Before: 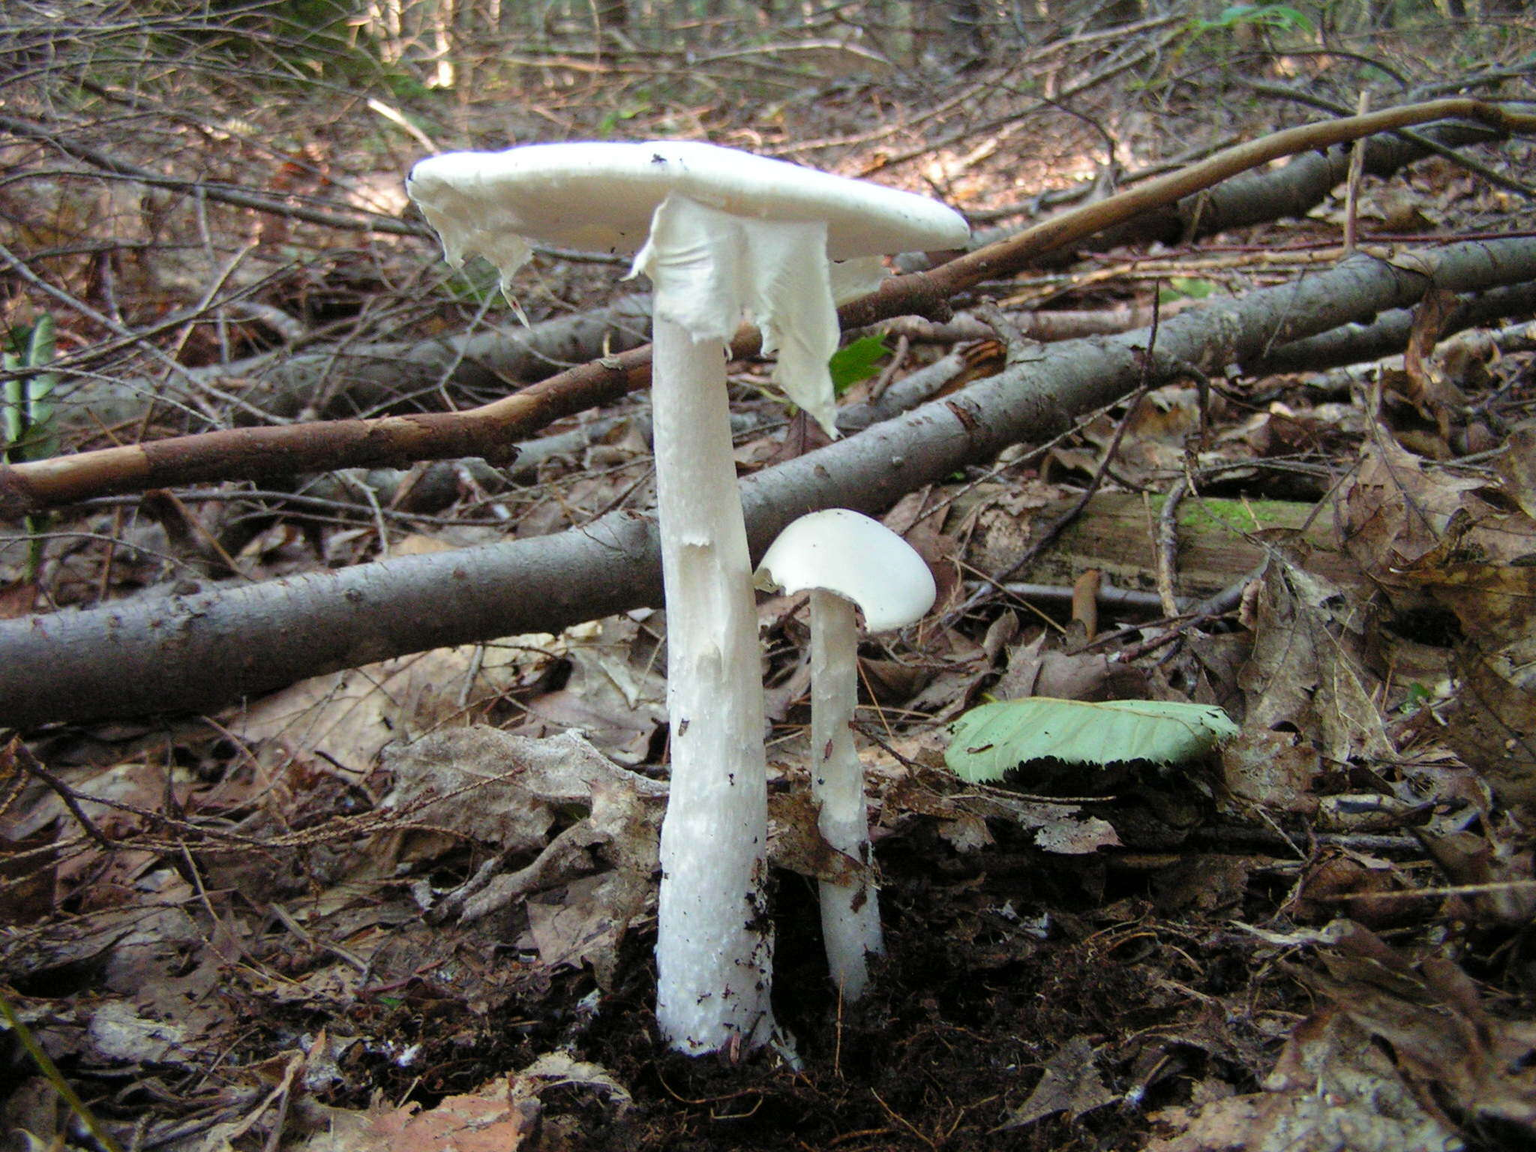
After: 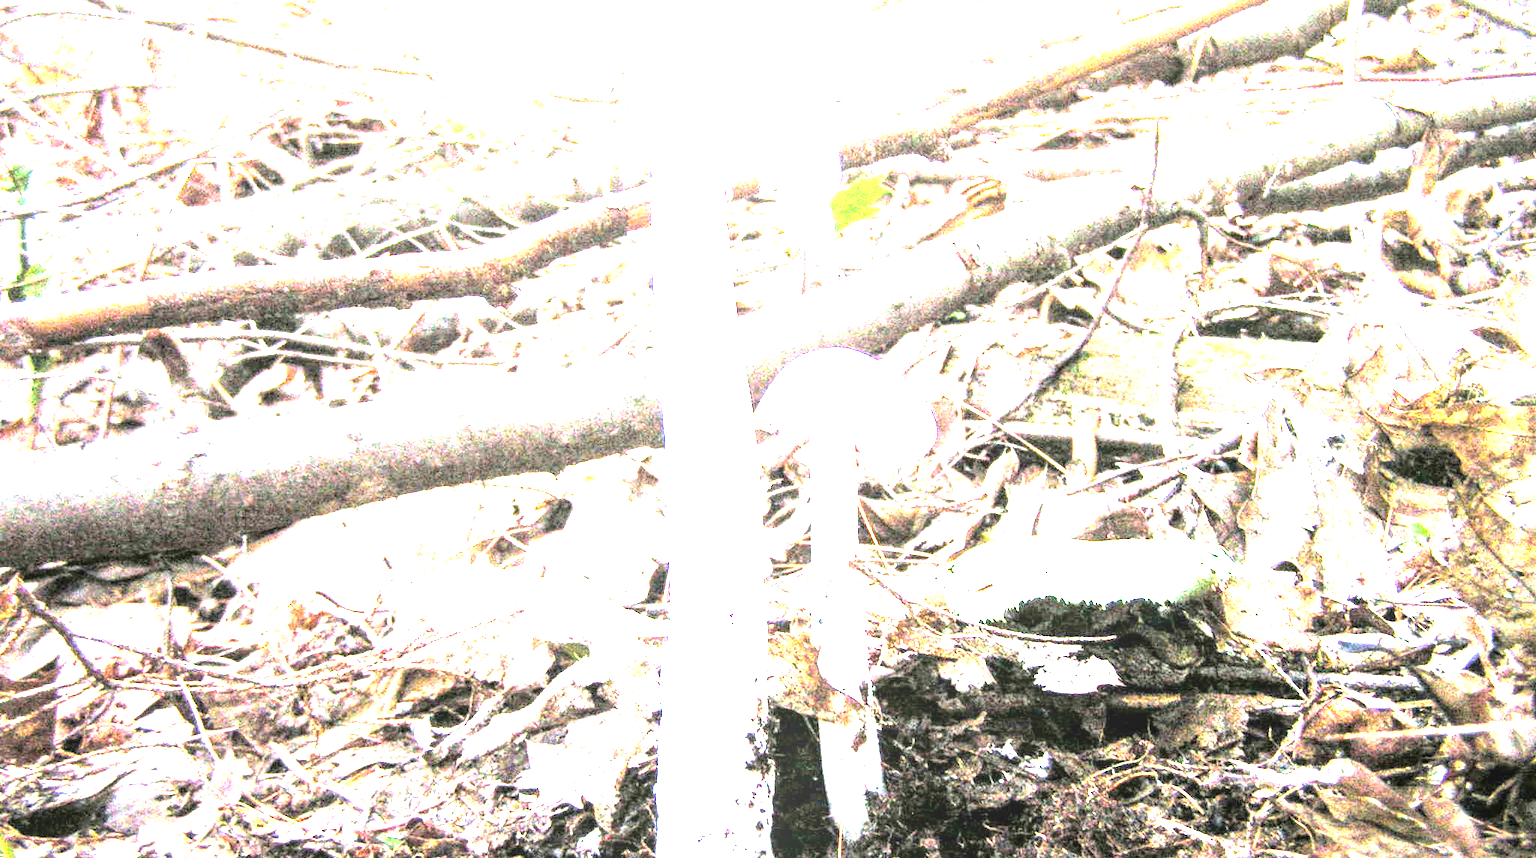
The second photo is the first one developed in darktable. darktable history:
local contrast: on, module defaults
tone equalizer: -8 EV -1.06 EV, -7 EV -1.03 EV, -6 EV -0.898 EV, -5 EV -0.553 EV, -3 EV 0.588 EV, -2 EV 0.858 EV, -1 EV 1.01 EV, +0 EV 1.05 EV
crop: top 13.972%, bottom 11.43%
exposure: exposure 2.962 EV, compensate exposure bias true, compensate highlight preservation false
